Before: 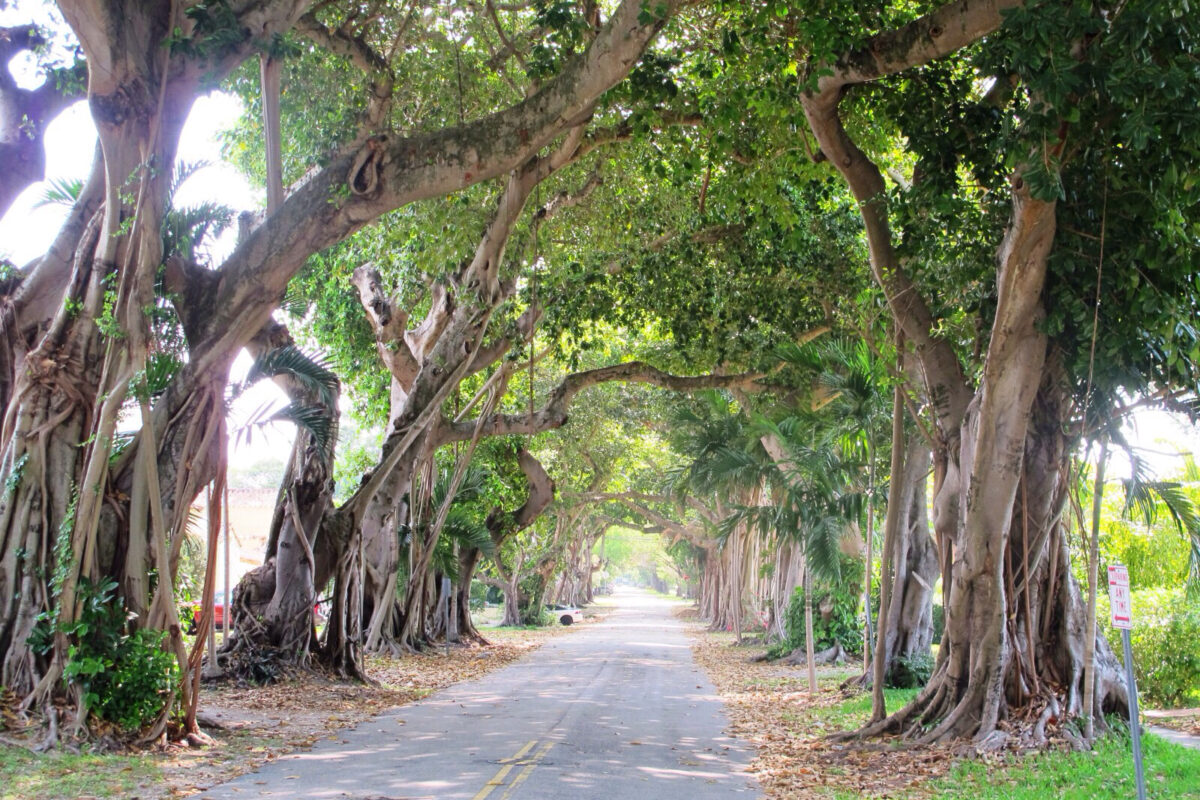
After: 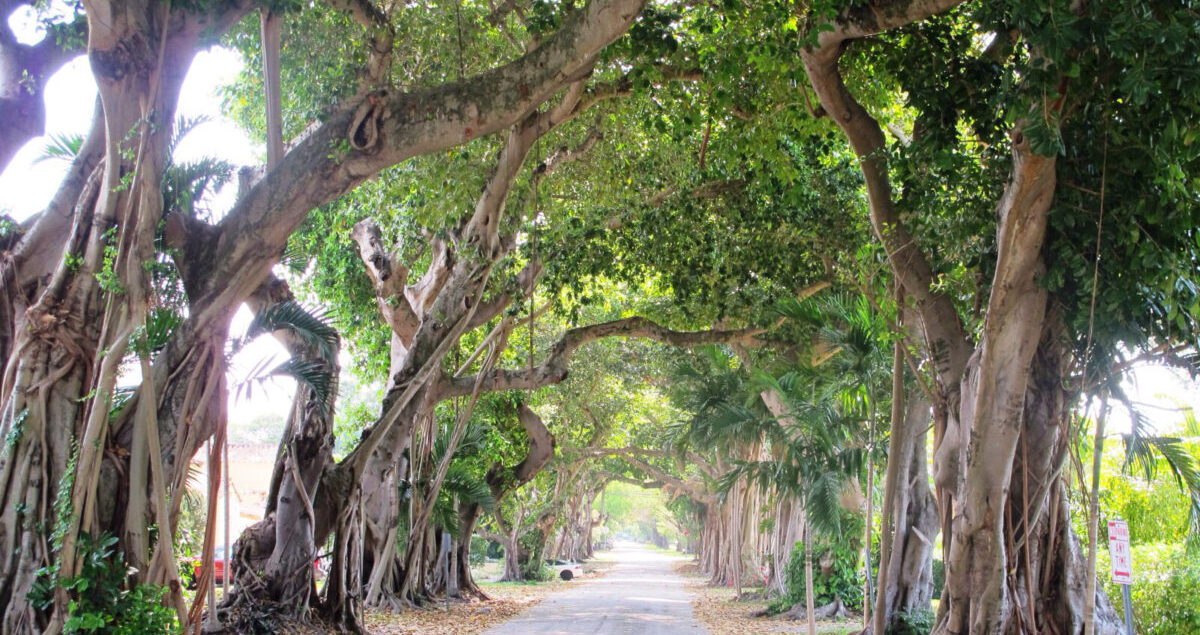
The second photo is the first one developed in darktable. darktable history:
crop and rotate: top 5.659%, bottom 14.841%
